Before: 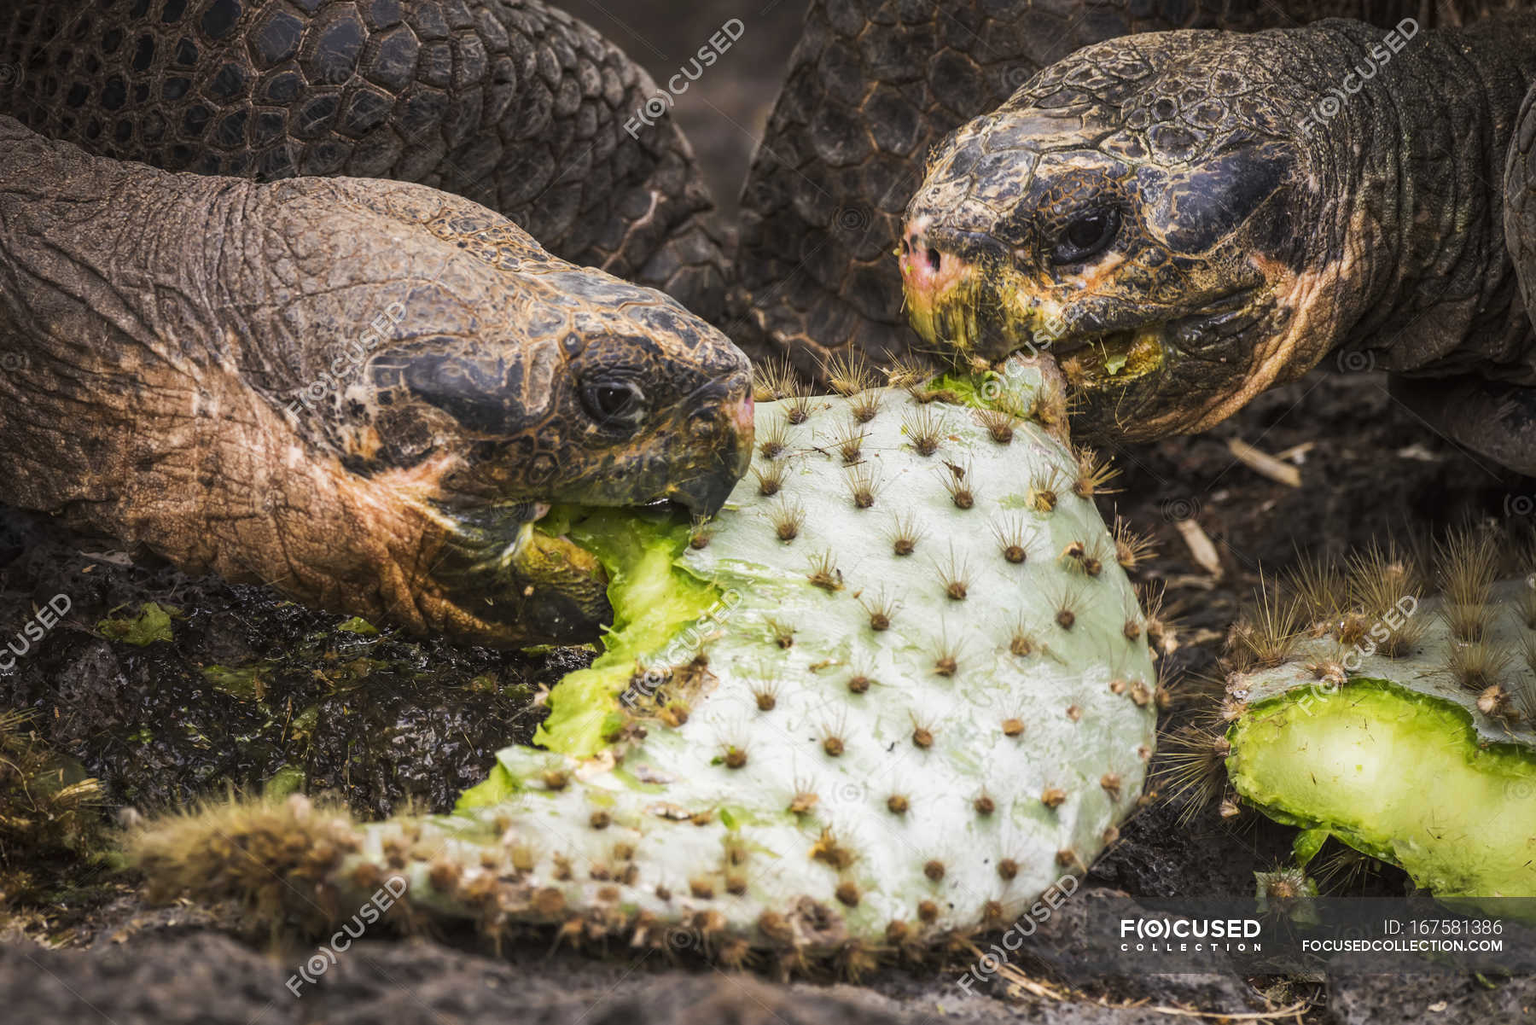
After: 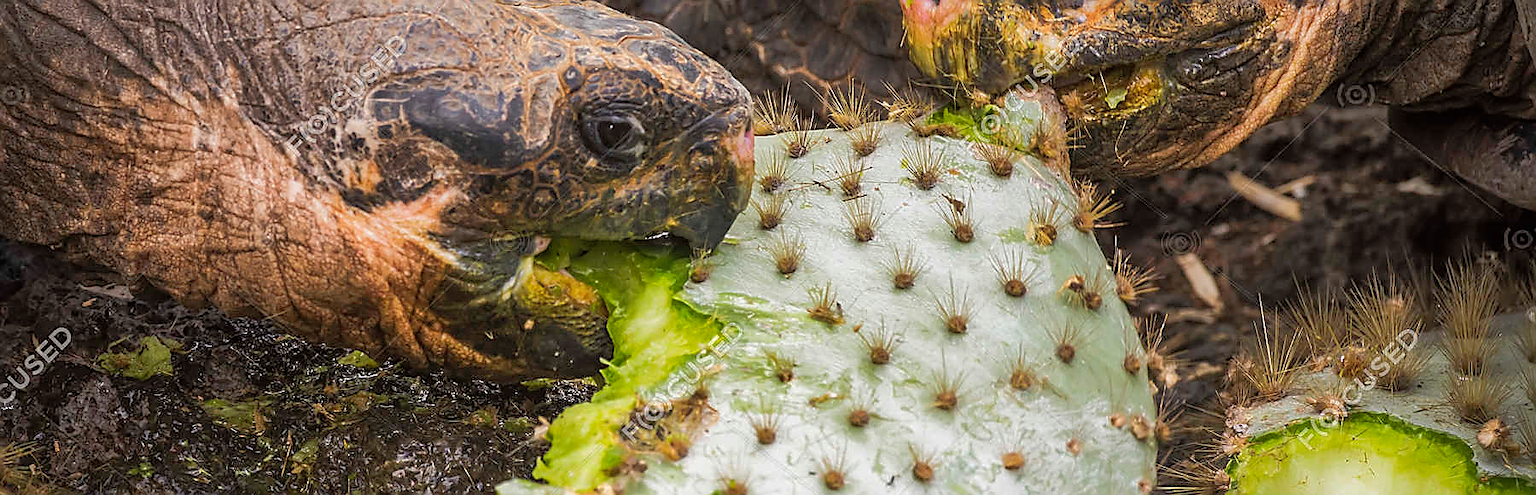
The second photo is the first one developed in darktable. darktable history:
crop and rotate: top 26.02%, bottom 25.536%
shadows and highlights: on, module defaults
sharpen: radius 1.353, amount 1.261, threshold 0.831
